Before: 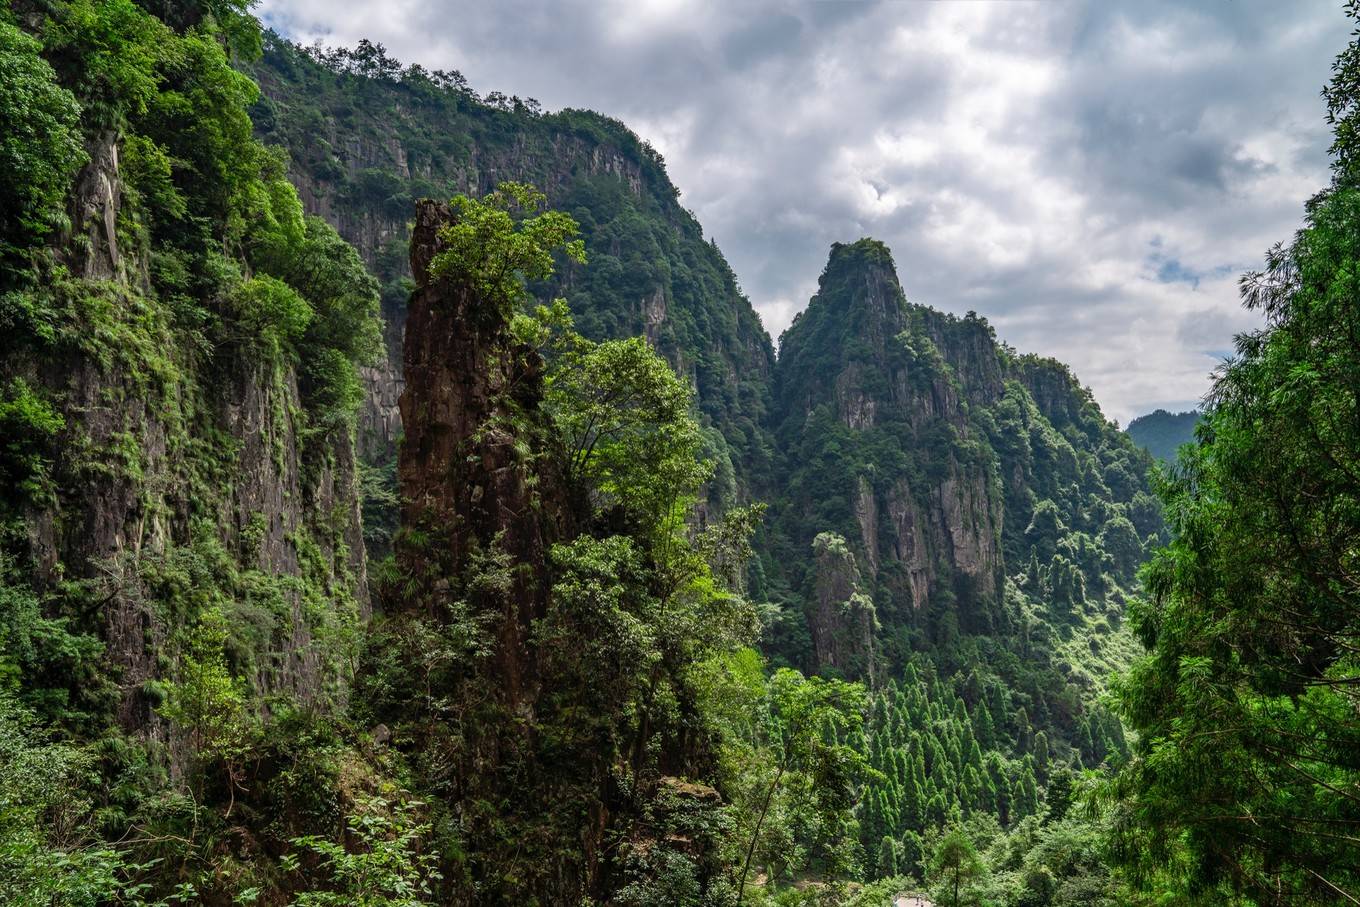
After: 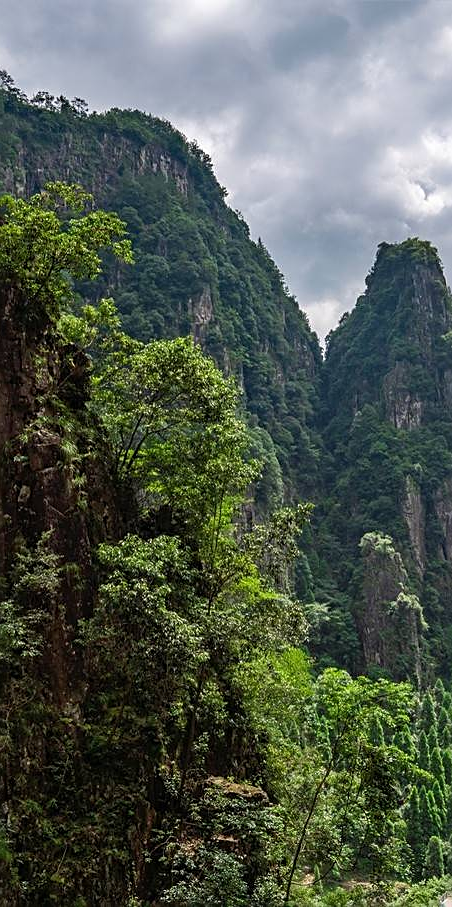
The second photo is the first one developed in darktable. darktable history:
crop: left 33.36%, right 33.36%
sharpen: on, module defaults
